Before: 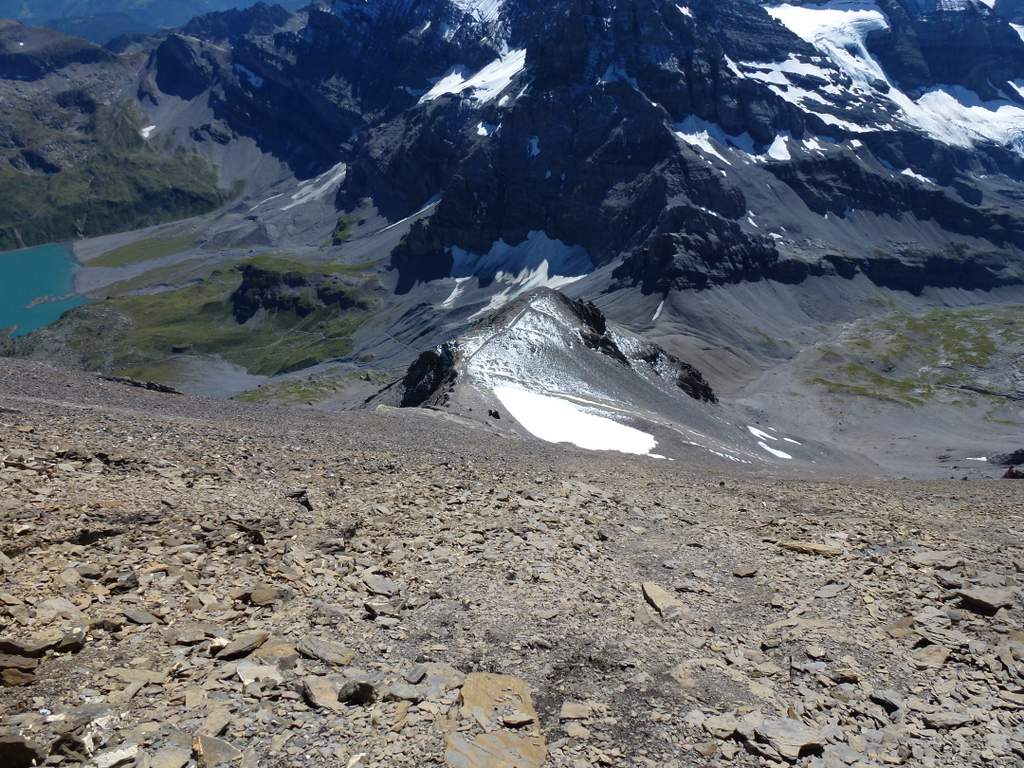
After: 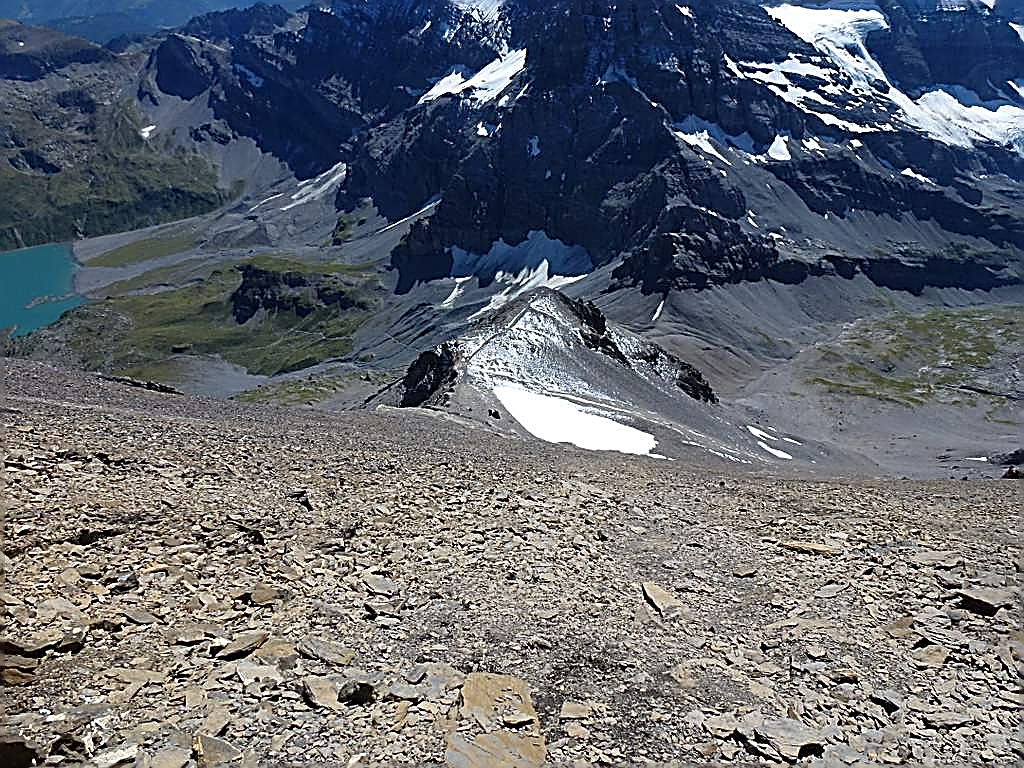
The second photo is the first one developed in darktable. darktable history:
sharpen: amount 1.849
